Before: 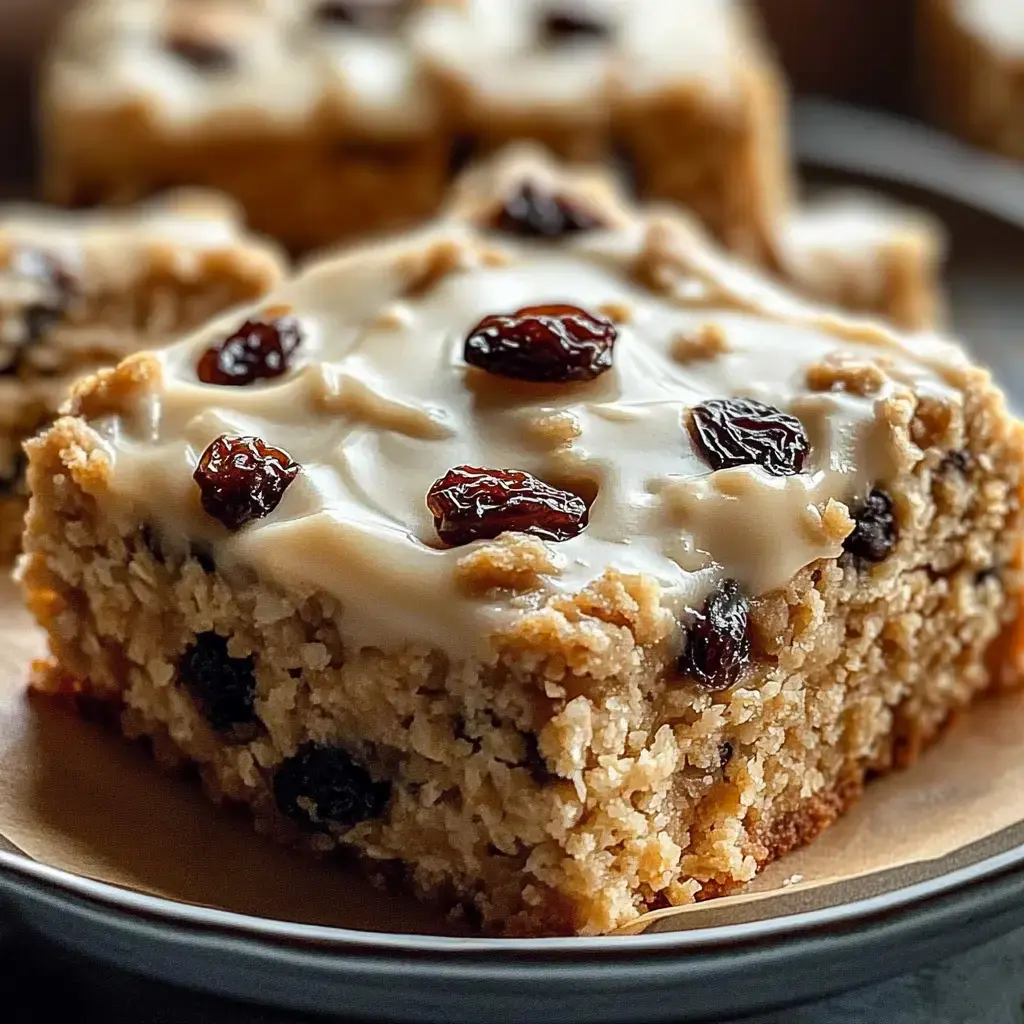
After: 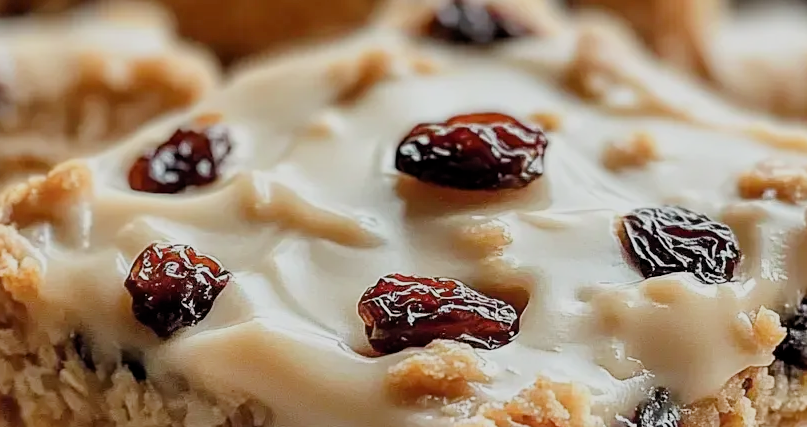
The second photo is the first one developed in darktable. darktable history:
crop: left 6.77%, top 18.807%, right 14.396%, bottom 39.479%
exposure: black level correction 0, exposure 0.5 EV, compensate exposure bias true, compensate highlight preservation false
filmic rgb: black relative exposure -8.77 EV, white relative exposure 4.98 EV, threshold 3.01 EV, target black luminance 0%, hardness 3.78, latitude 66.23%, contrast 0.828, shadows ↔ highlights balance 19.71%, enable highlight reconstruction true
